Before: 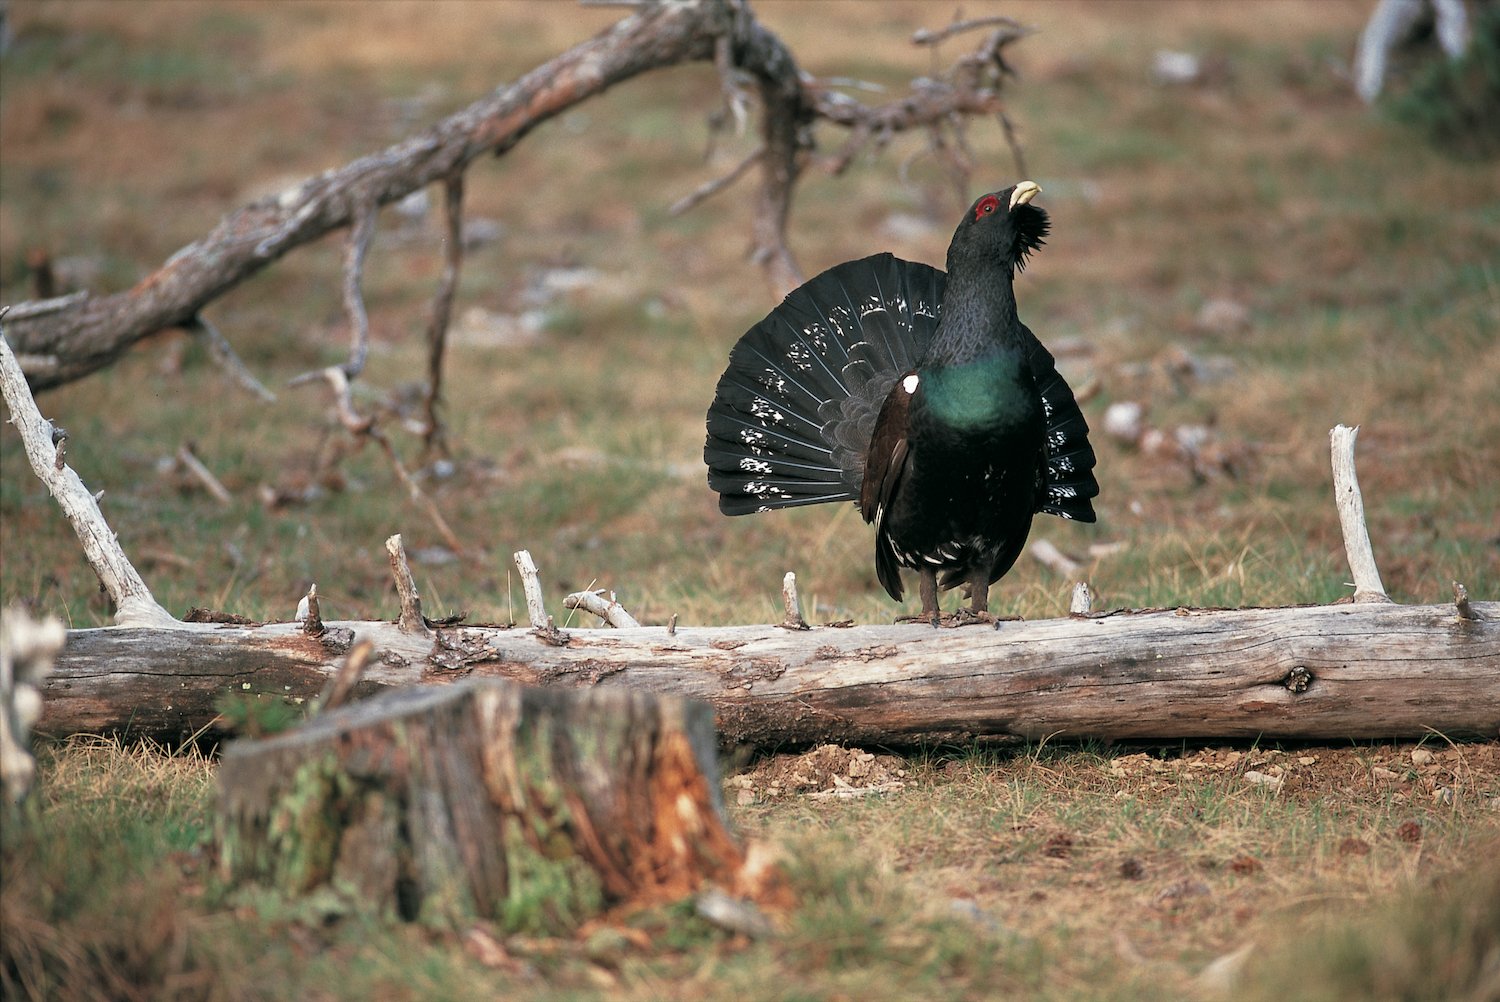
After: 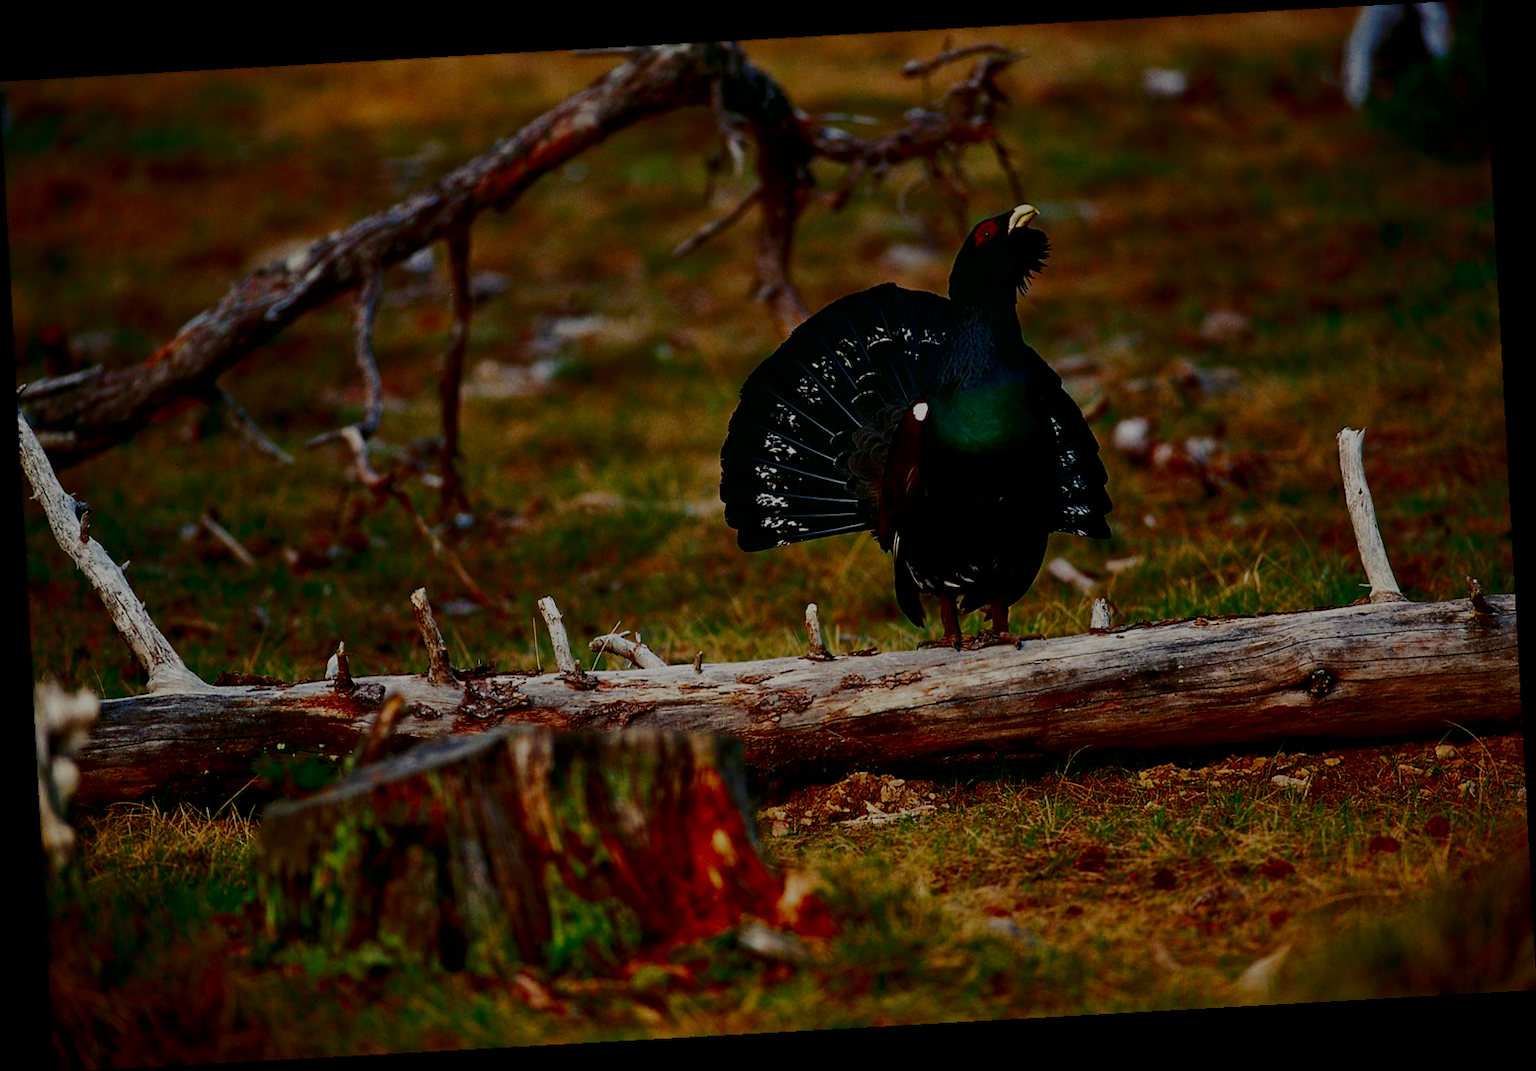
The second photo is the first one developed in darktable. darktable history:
local contrast: mode bilateral grid, contrast 20, coarseness 50, detail 120%, midtone range 0.2
contrast brightness saturation: brightness -1, saturation 1
rotate and perspective: rotation -3.18°, automatic cropping off
filmic rgb: black relative exposure -7.65 EV, white relative exposure 4.56 EV, hardness 3.61, contrast 1.25
exposure: black level correction 0.001, exposure 0.014 EV, compensate highlight preservation false
